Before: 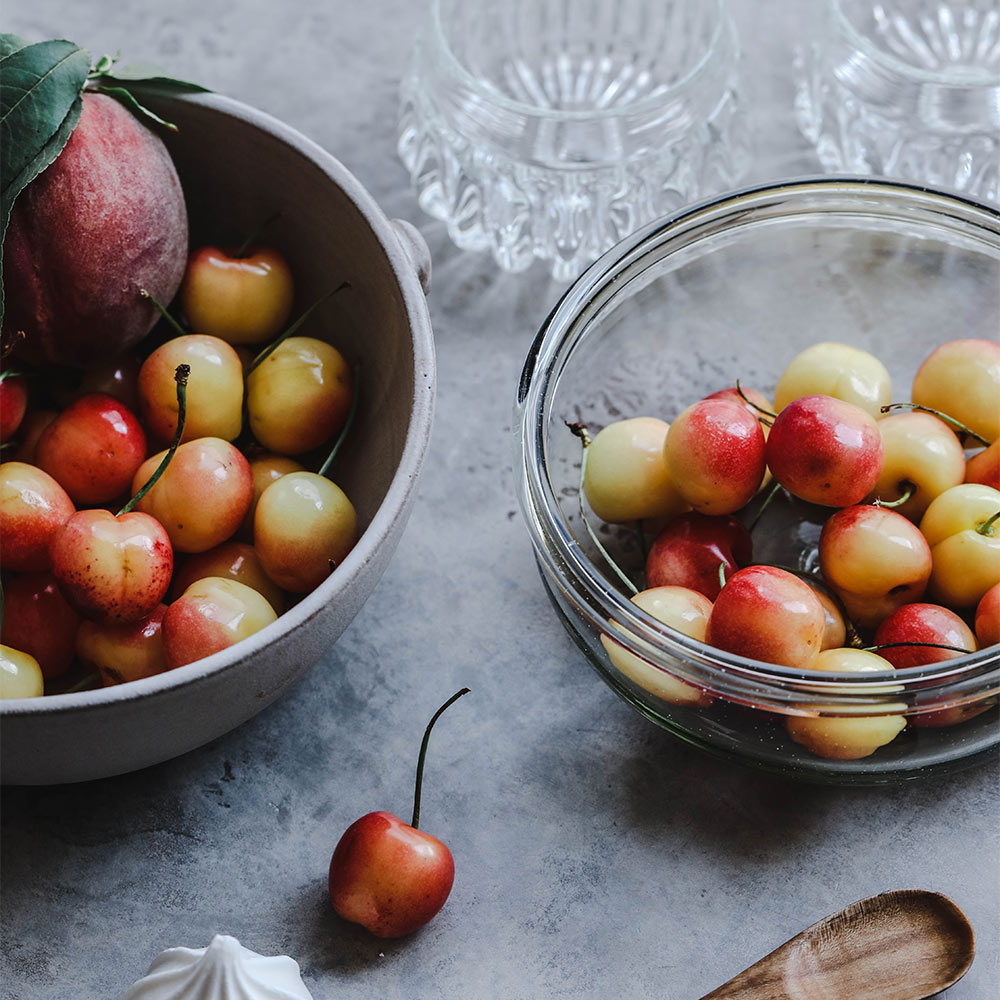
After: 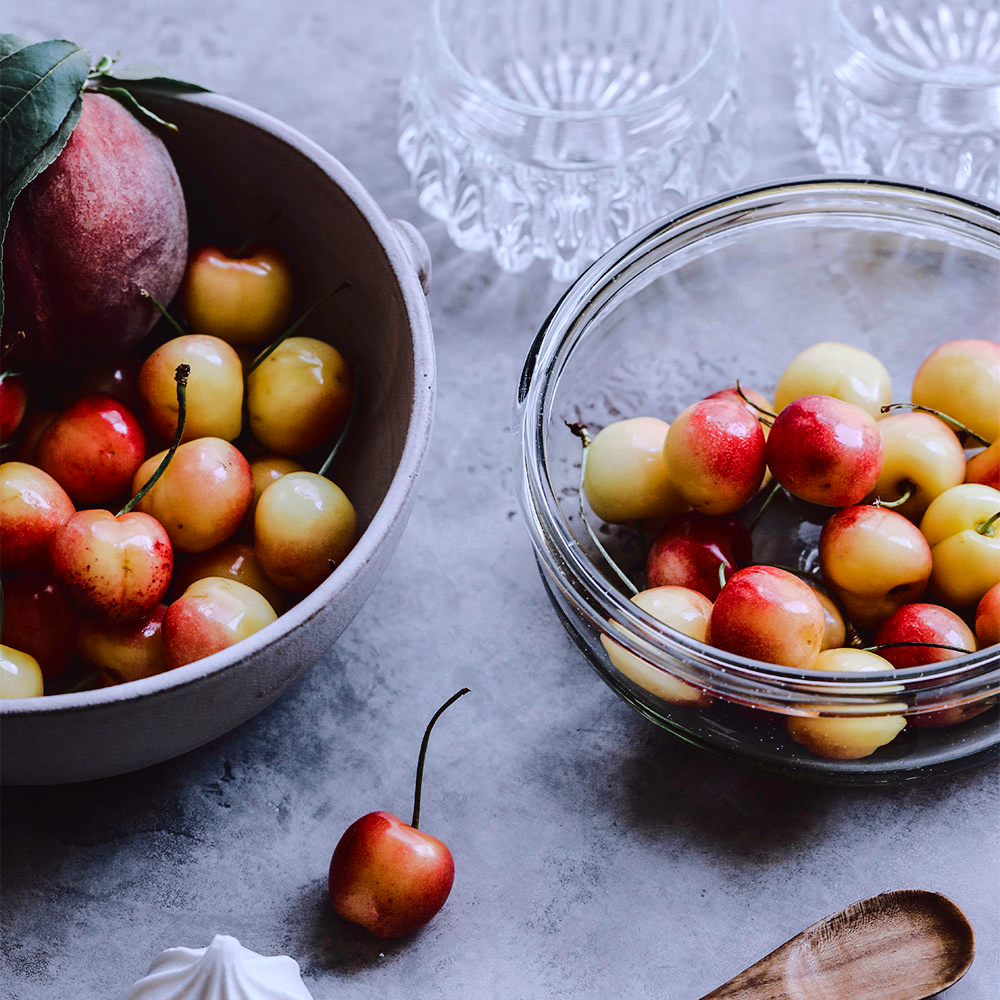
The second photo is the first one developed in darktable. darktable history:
tone curve: curves: ch0 [(0.003, 0.015) (0.104, 0.07) (0.236, 0.218) (0.401, 0.443) (0.495, 0.55) (0.65, 0.68) (0.832, 0.858) (1, 0.977)]; ch1 [(0, 0) (0.161, 0.092) (0.35, 0.33) (0.379, 0.401) (0.45, 0.466) (0.489, 0.499) (0.55, 0.56) (0.621, 0.615) (0.718, 0.734) (1, 1)]; ch2 [(0, 0) (0.369, 0.427) (0.44, 0.434) (0.502, 0.501) (0.557, 0.55) (0.586, 0.59) (1, 1)], color space Lab, independent channels, preserve colors none
color balance rgb: perceptual saturation grading › global saturation 10%
color calibration: illuminant as shot in camera, x 0.358, y 0.373, temperature 4628.91 K
contrast brightness saturation: contrast 0.08, saturation 0.02
